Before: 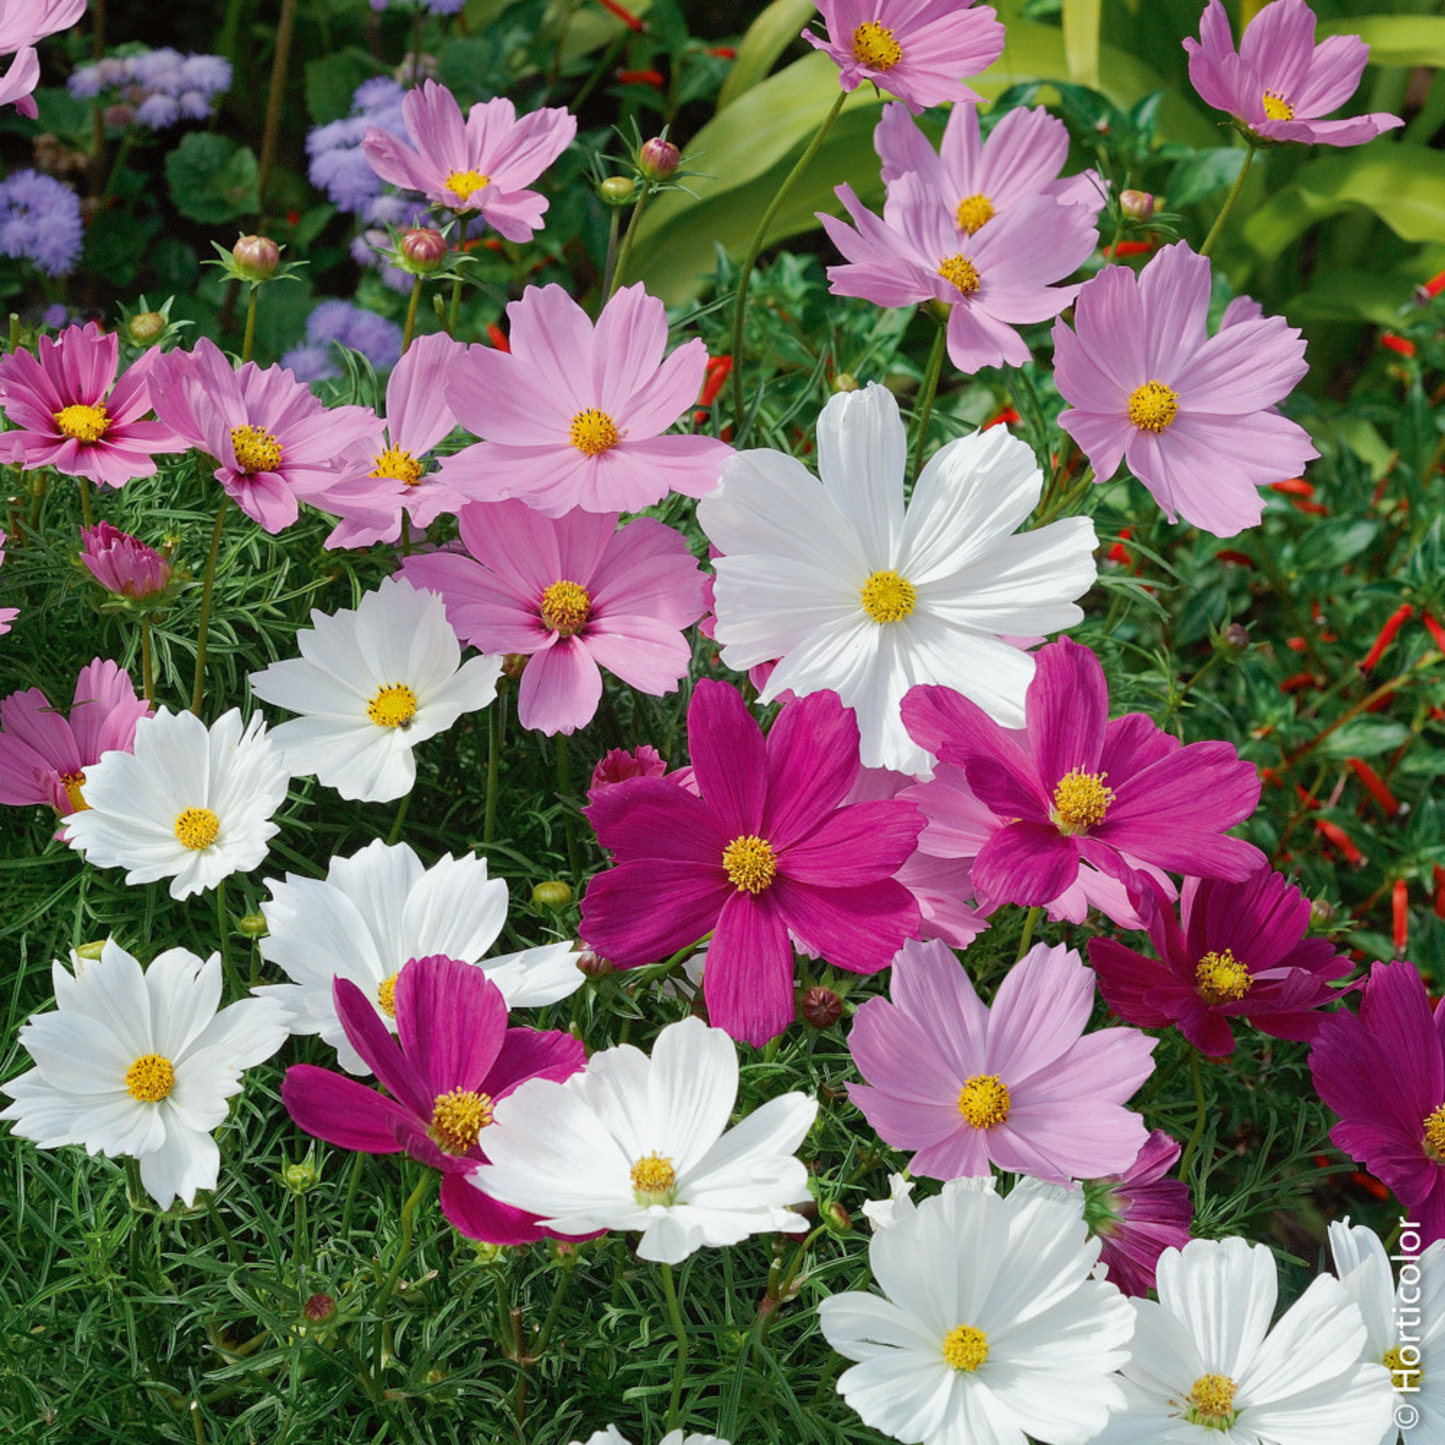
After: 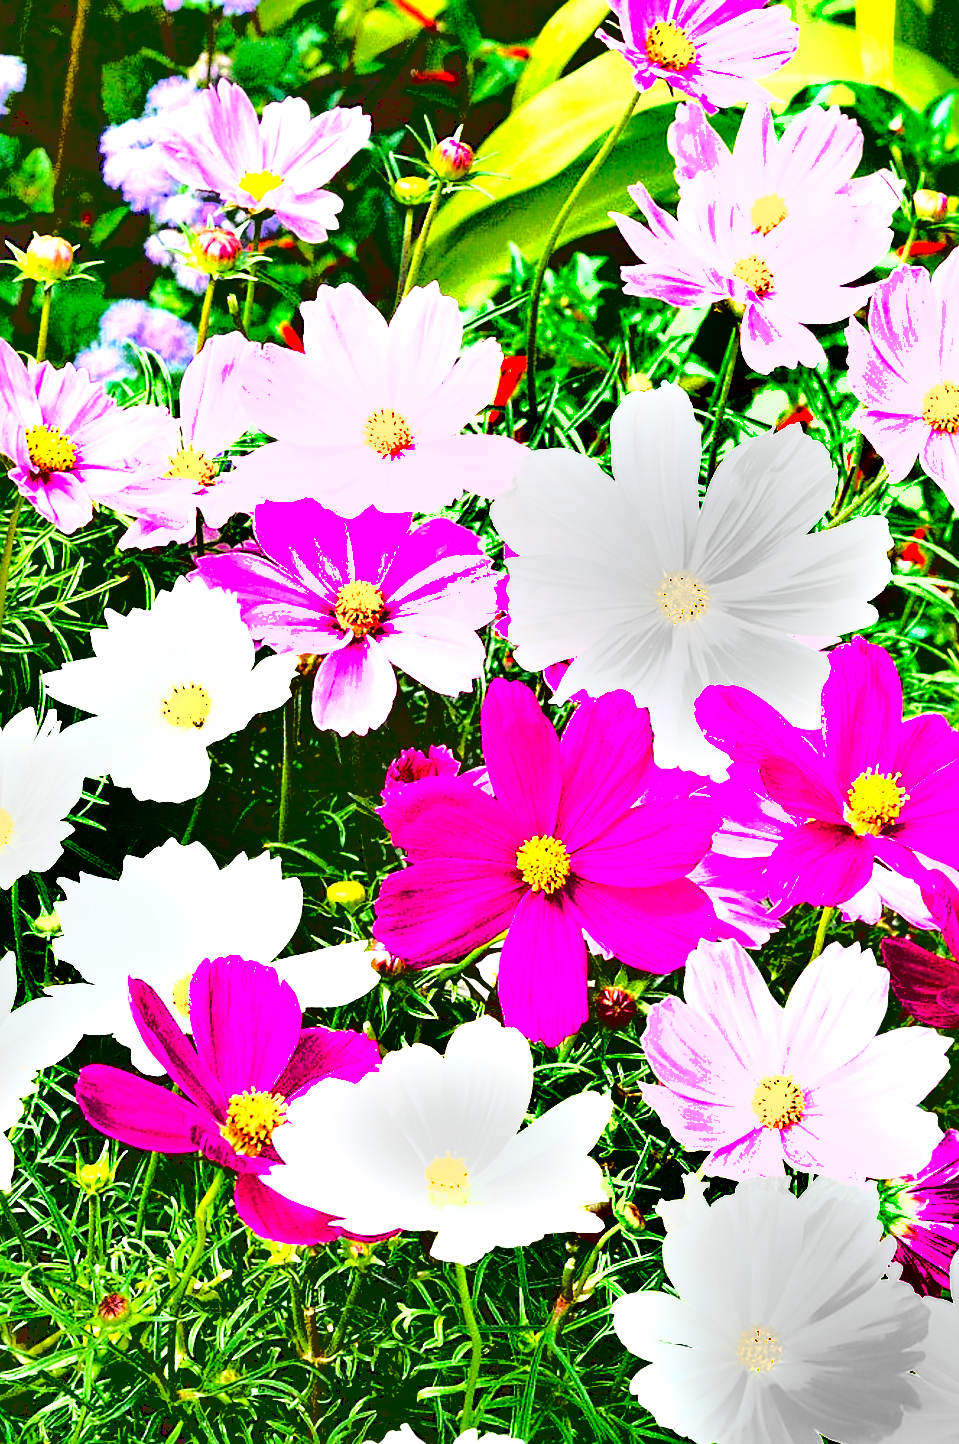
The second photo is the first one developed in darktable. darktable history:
color balance rgb: linear chroma grading › shadows 31.592%, linear chroma grading › global chroma -2.026%, linear chroma grading › mid-tones 3.669%, perceptual saturation grading › global saturation 36.897%, perceptual saturation grading › shadows 34.614%, perceptual brilliance grading › global brilliance 29.724%, perceptual brilliance grading › highlights 12.314%, perceptual brilliance grading › mid-tones 23.321%
crop and rotate: left 14.309%, right 19.27%
shadows and highlights: shadows 6.79, soften with gaussian
base curve: curves: ch0 [(0.065, 0.026) (0.236, 0.358) (0.53, 0.546) (0.777, 0.841) (0.924, 0.992)]
sharpen: on, module defaults
exposure: black level correction 0.002, exposure -0.098 EV, compensate highlight preservation false
tone equalizer: -7 EV 0.154 EV, -6 EV 0.574 EV, -5 EV 1.14 EV, -4 EV 1.36 EV, -3 EV 1.17 EV, -2 EV 0.6 EV, -1 EV 0.155 EV, edges refinement/feathering 500, mask exposure compensation -1.57 EV, preserve details no
